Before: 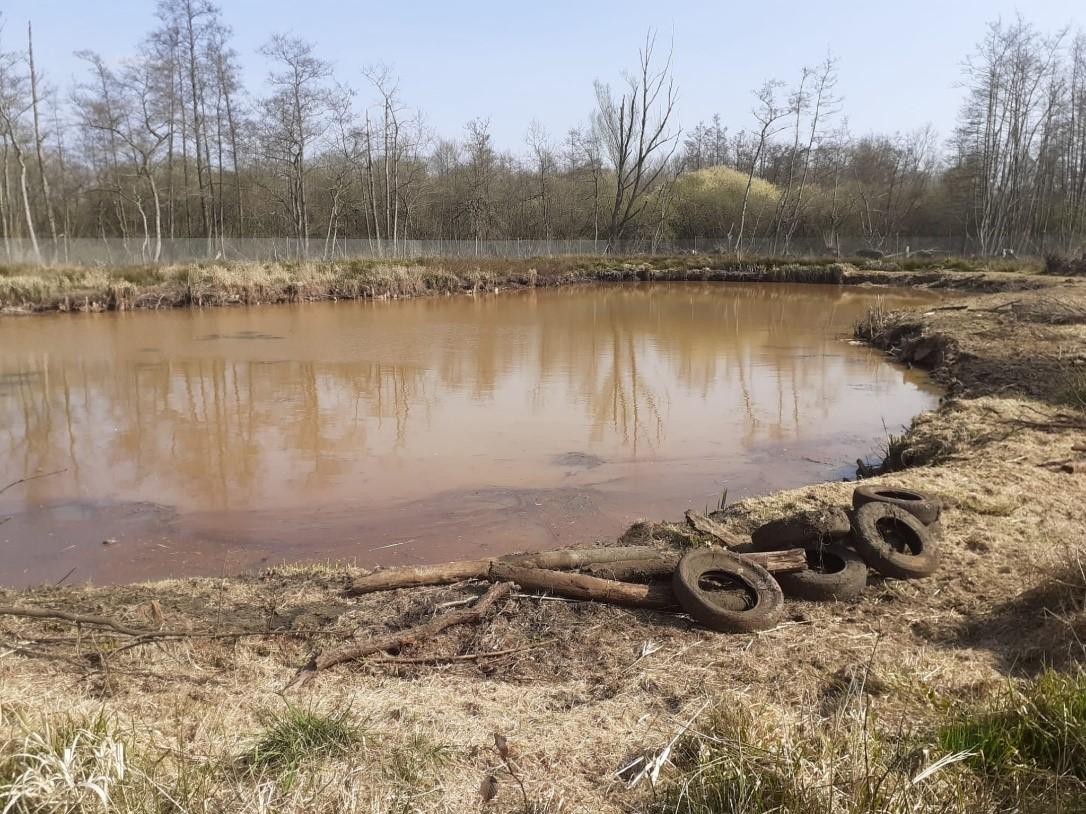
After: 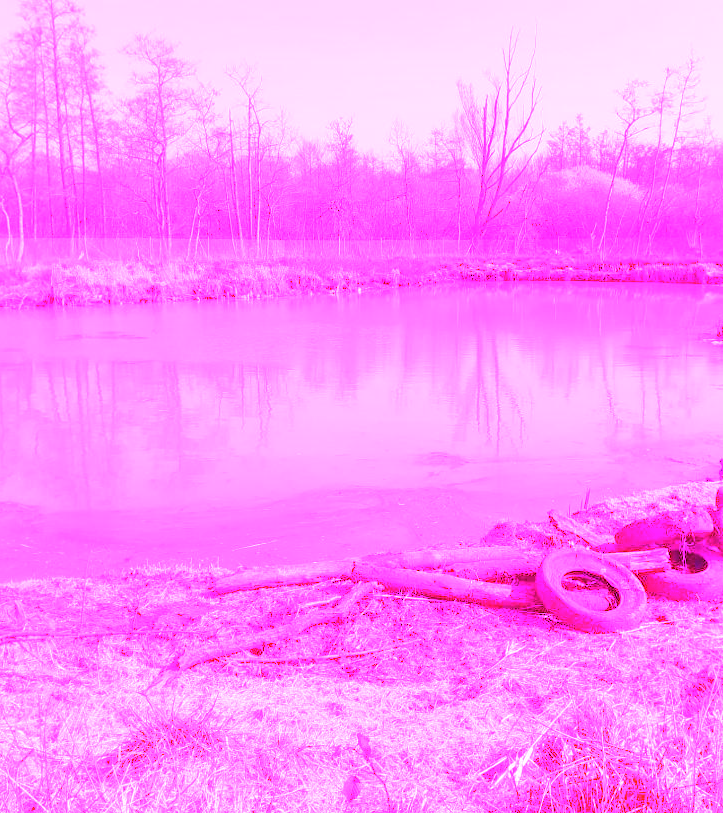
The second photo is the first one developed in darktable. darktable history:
crop and rotate: left 12.673%, right 20.66%
white balance: red 8, blue 8
